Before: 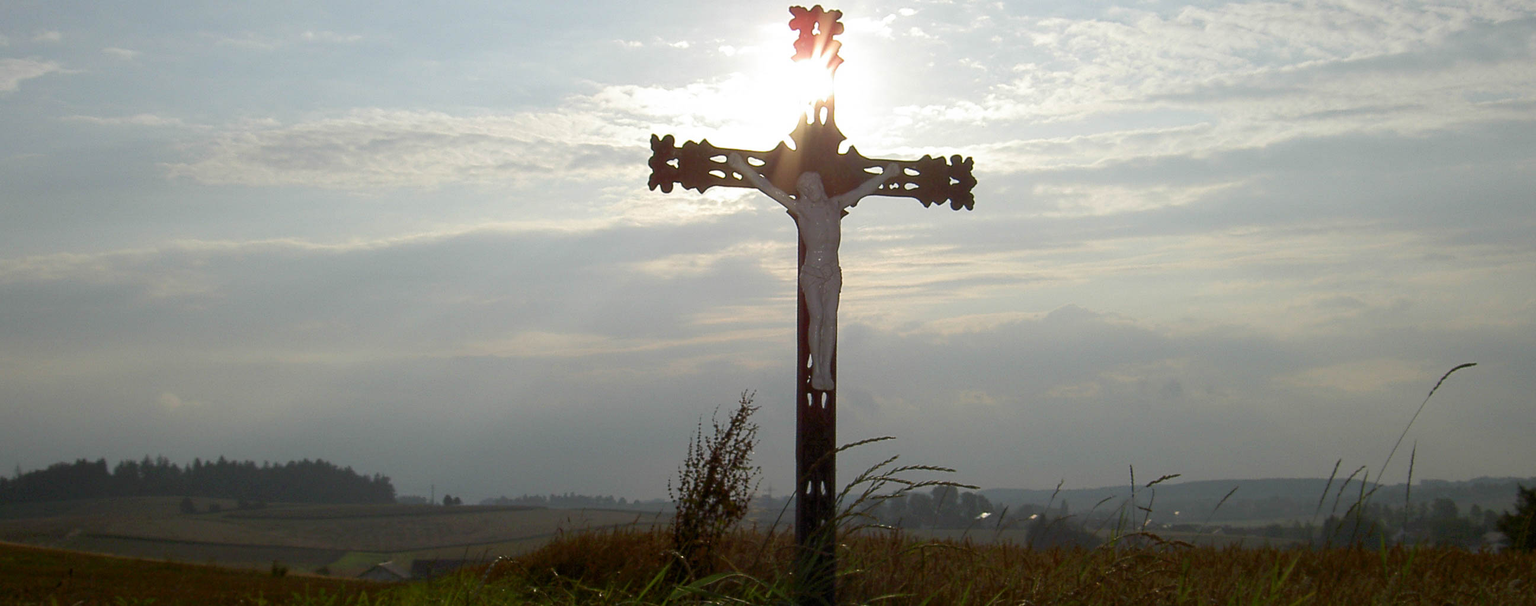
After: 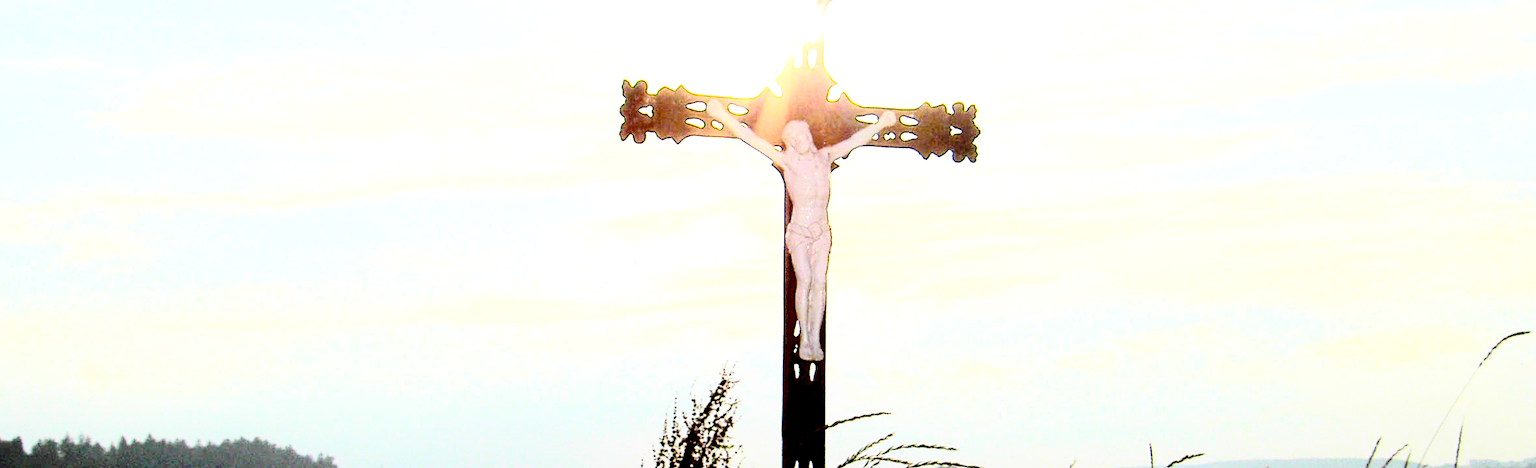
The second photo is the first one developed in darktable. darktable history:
exposure: black level correction 0.016, exposure 1.774 EV, compensate highlight preservation false
crop: left 5.596%, top 10.314%, right 3.534%, bottom 19.395%
rgb curve: curves: ch0 [(0, 0) (0.21, 0.15) (0.24, 0.21) (0.5, 0.75) (0.75, 0.96) (0.89, 0.99) (1, 1)]; ch1 [(0, 0.02) (0.21, 0.13) (0.25, 0.2) (0.5, 0.67) (0.75, 0.9) (0.89, 0.97) (1, 1)]; ch2 [(0, 0.02) (0.21, 0.13) (0.25, 0.2) (0.5, 0.67) (0.75, 0.9) (0.89, 0.97) (1, 1)], compensate middle gray true
